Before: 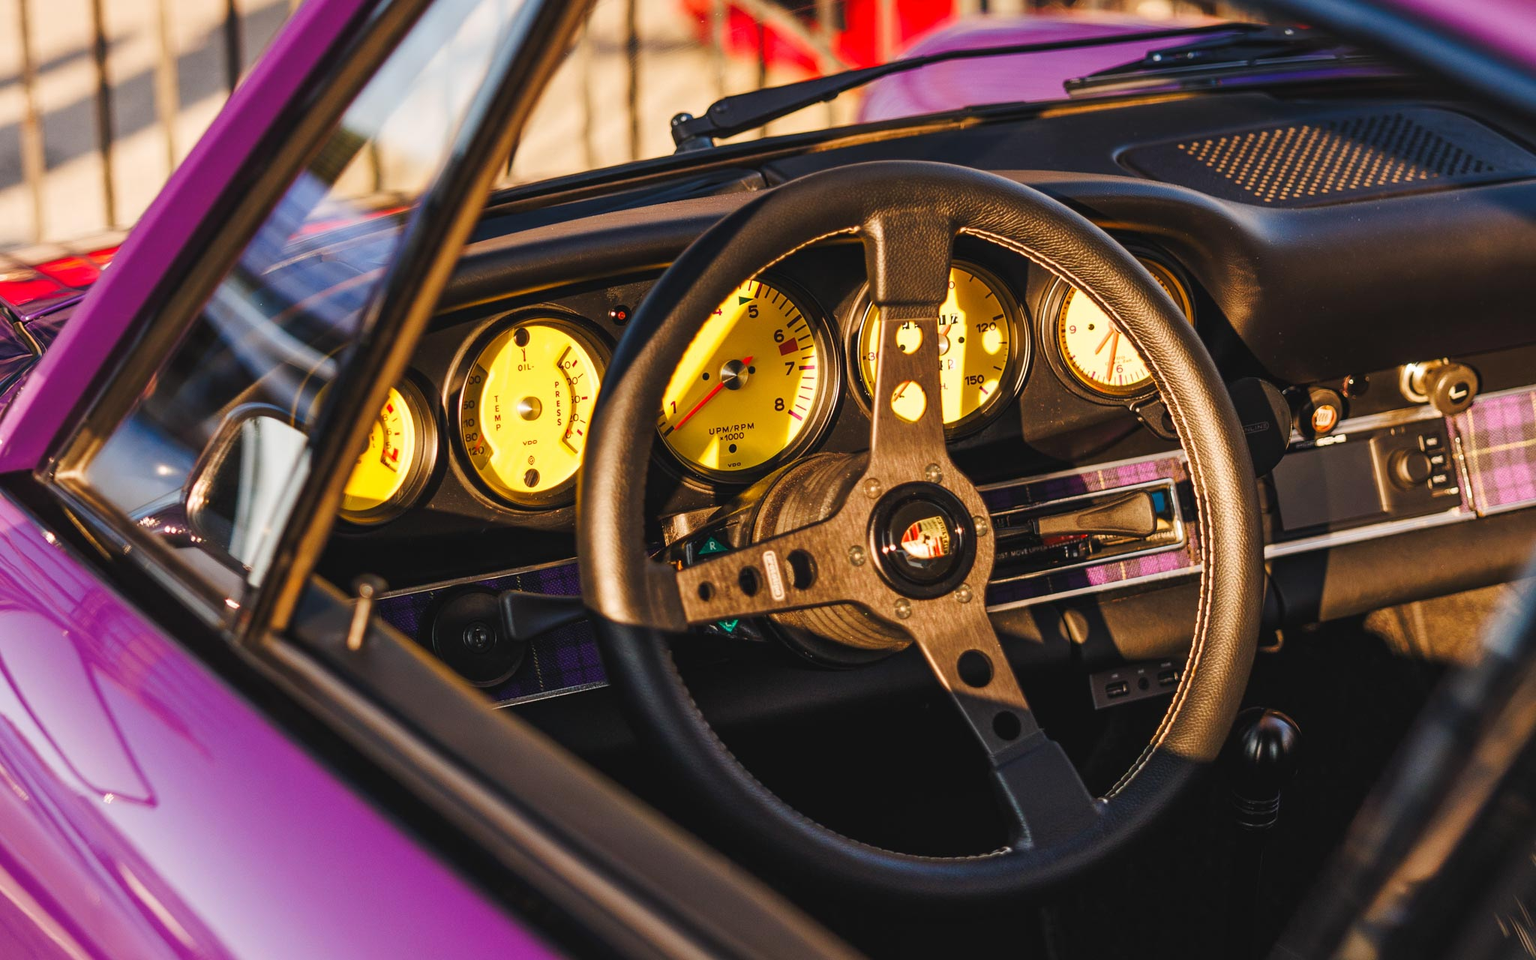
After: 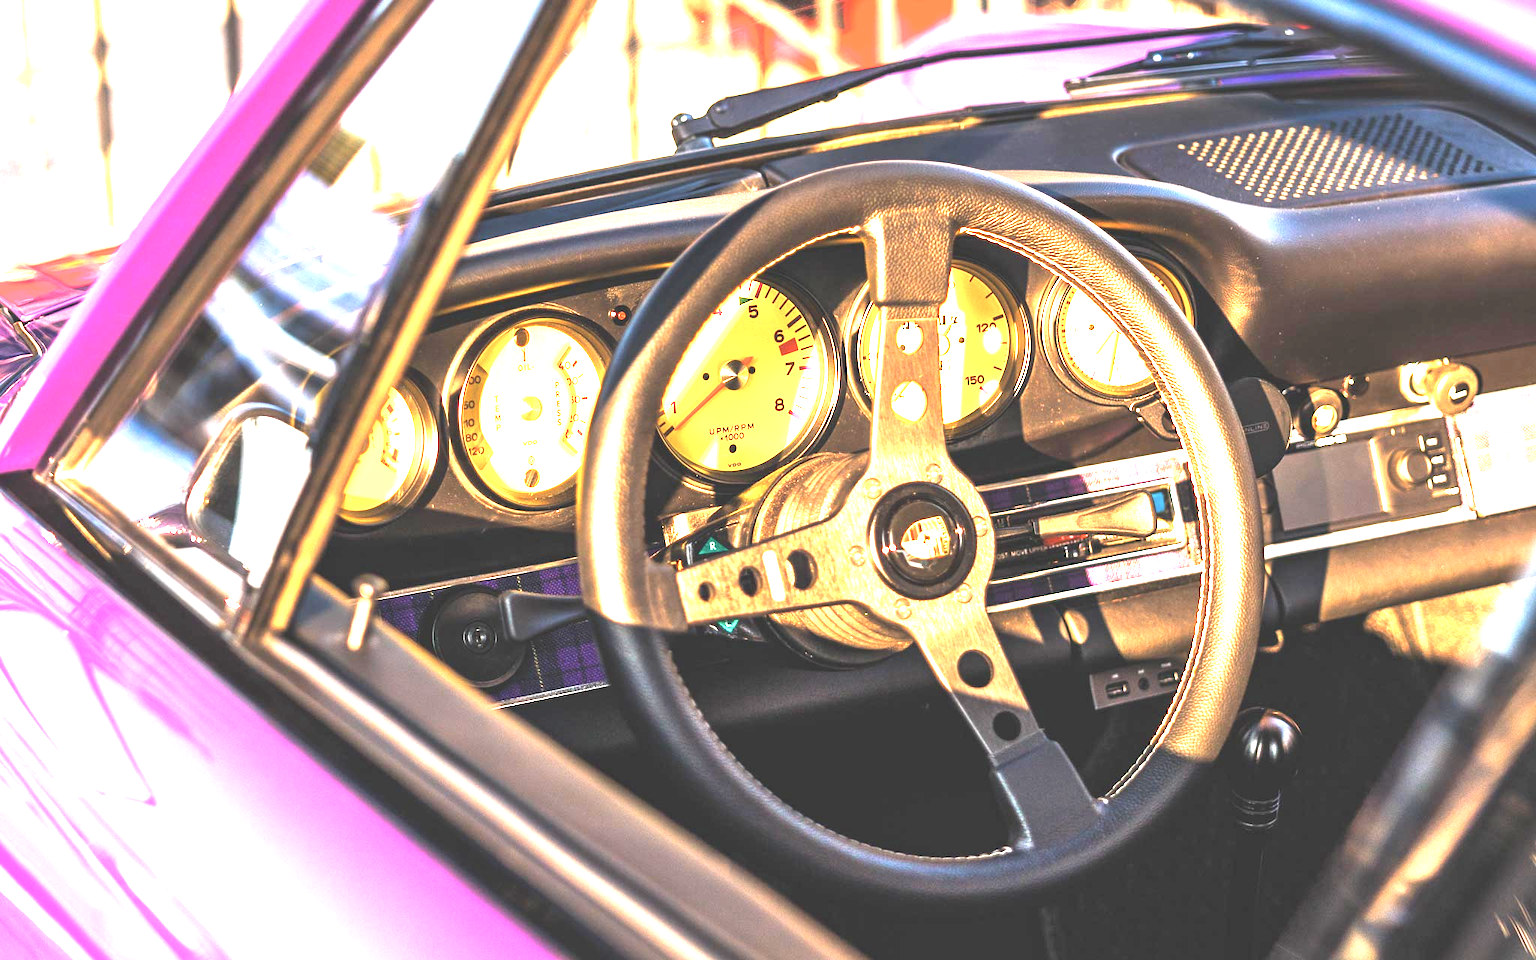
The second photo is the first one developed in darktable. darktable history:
contrast brightness saturation: saturation -0.17
exposure: black level correction 0, exposure 1.45 EV, compensate exposure bias true, compensate highlight preservation false
